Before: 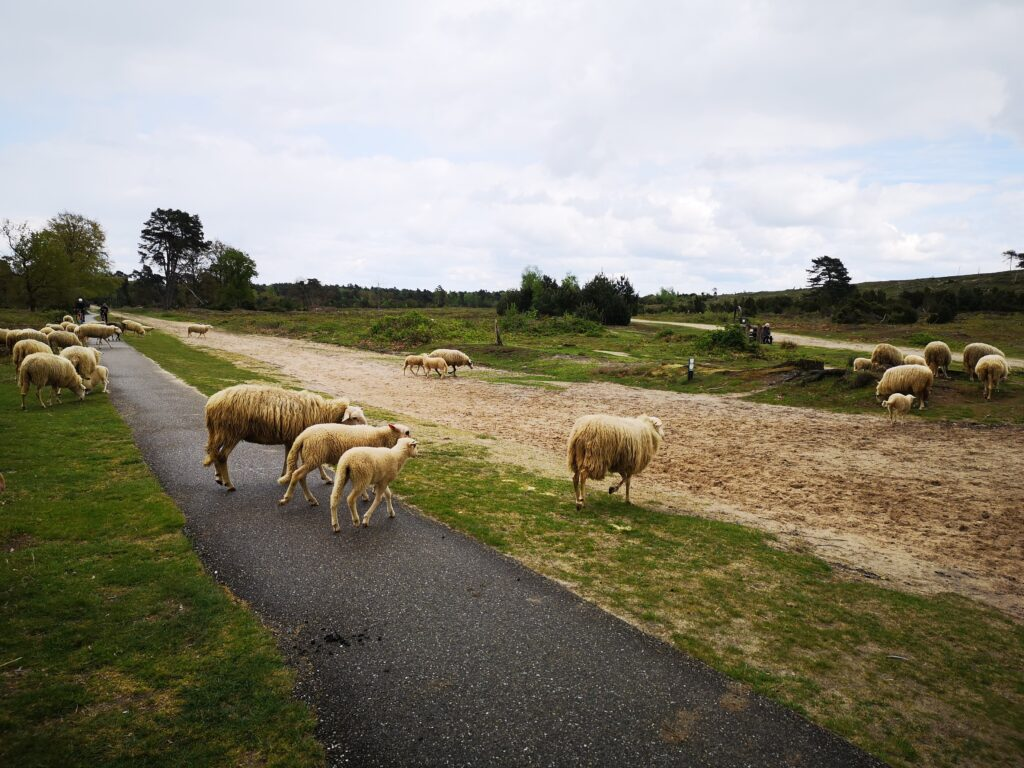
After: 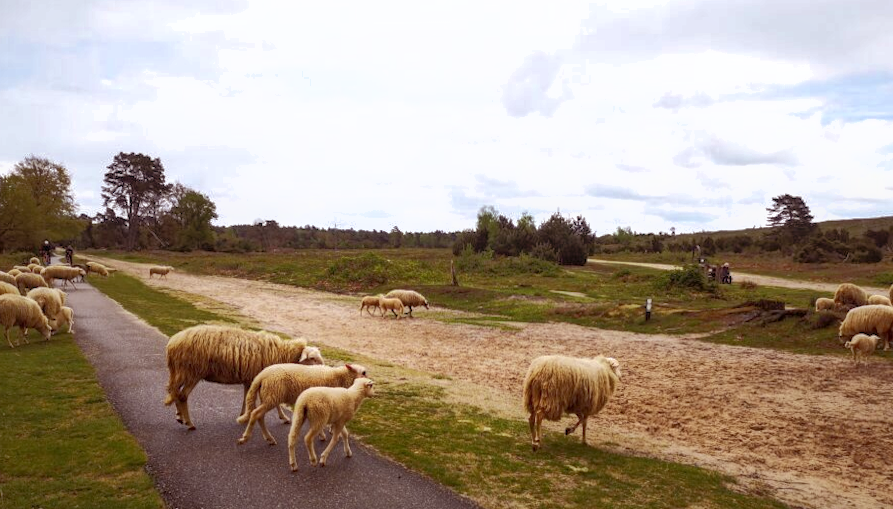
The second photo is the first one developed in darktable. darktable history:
rotate and perspective: lens shift (horizontal) -0.055, automatic cropping off
rgb levels: mode RGB, independent channels, levels [[0, 0.474, 1], [0, 0.5, 1], [0, 0.5, 1]]
local contrast: on, module defaults
crop: left 3.015%, top 8.969%, right 9.647%, bottom 26.457%
color zones: curves: ch0 [(0, 0.444) (0.143, 0.442) (0.286, 0.441) (0.429, 0.441) (0.571, 0.441) (0.714, 0.441) (0.857, 0.442) (1, 0.444)]
shadows and highlights: on, module defaults
tone equalizer: -8 EV -0.001 EV, -7 EV 0.001 EV, -6 EV -0.002 EV, -5 EV -0.003 EV, -4 EV -0.062 EV, -3 EV -0.222 EV, -2 EV -0.267 EV, -1 EV 0.105 EV, +0 EV 0.303 EV
